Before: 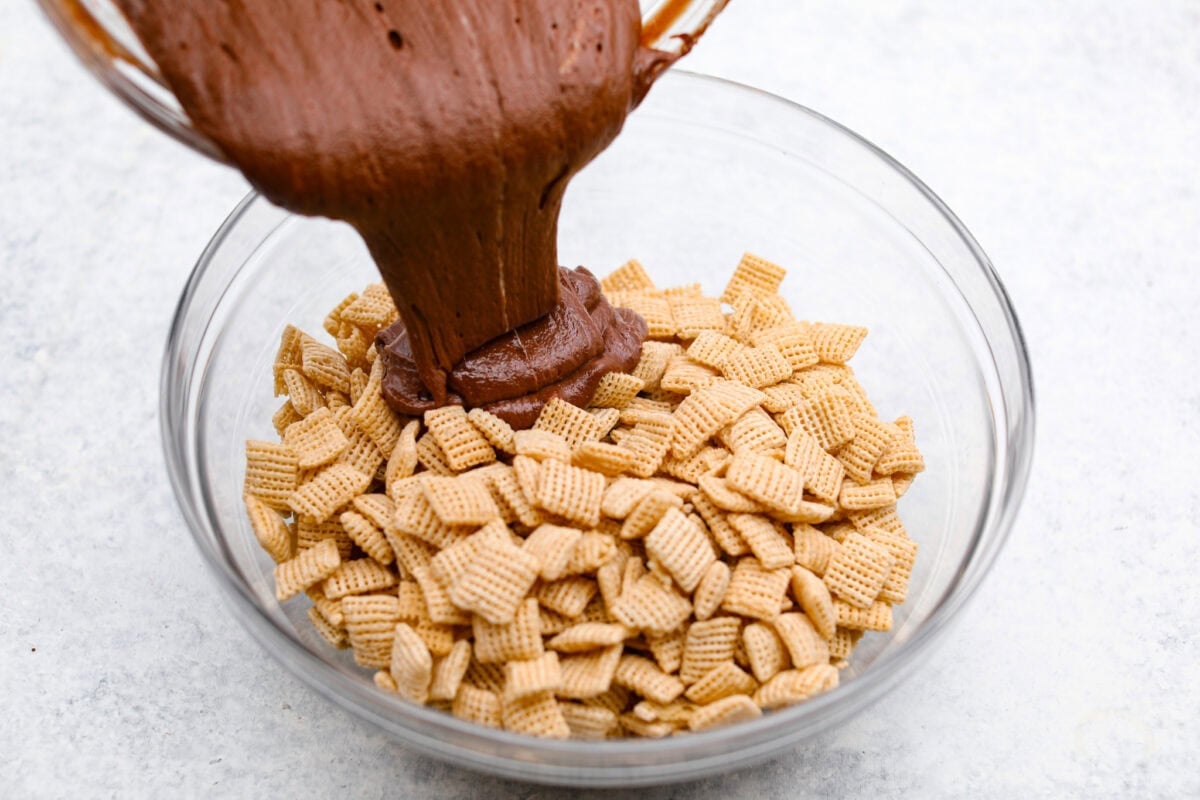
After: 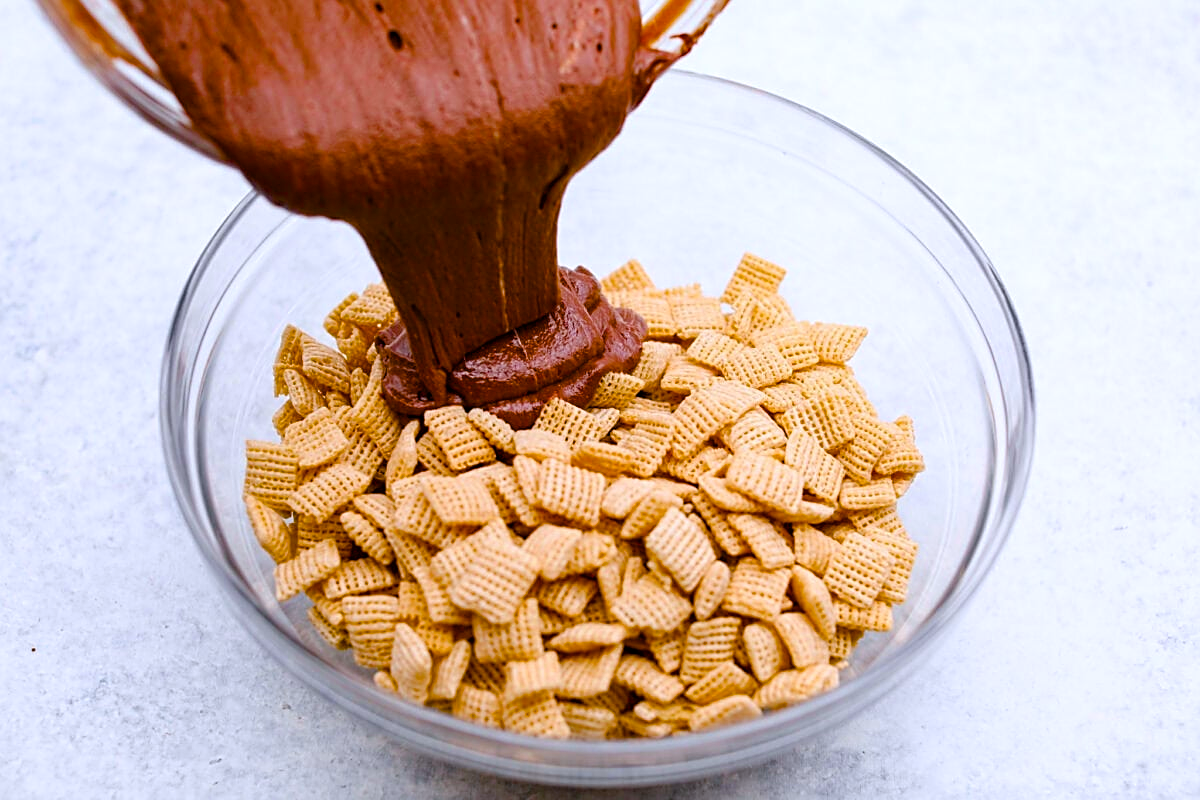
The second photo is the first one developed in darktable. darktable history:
color balance rgb: perceptual saturation grading › global saturation 20%, perceptual saturation grading › highlights -25%, perceptual saturation grading › shadows 50.52%, global vibrance 40.24%
sharpen: on, module defaults
color calibration: illuminant as shot in camera, x 0.358, y 0.373, temperature 4628.91 K
